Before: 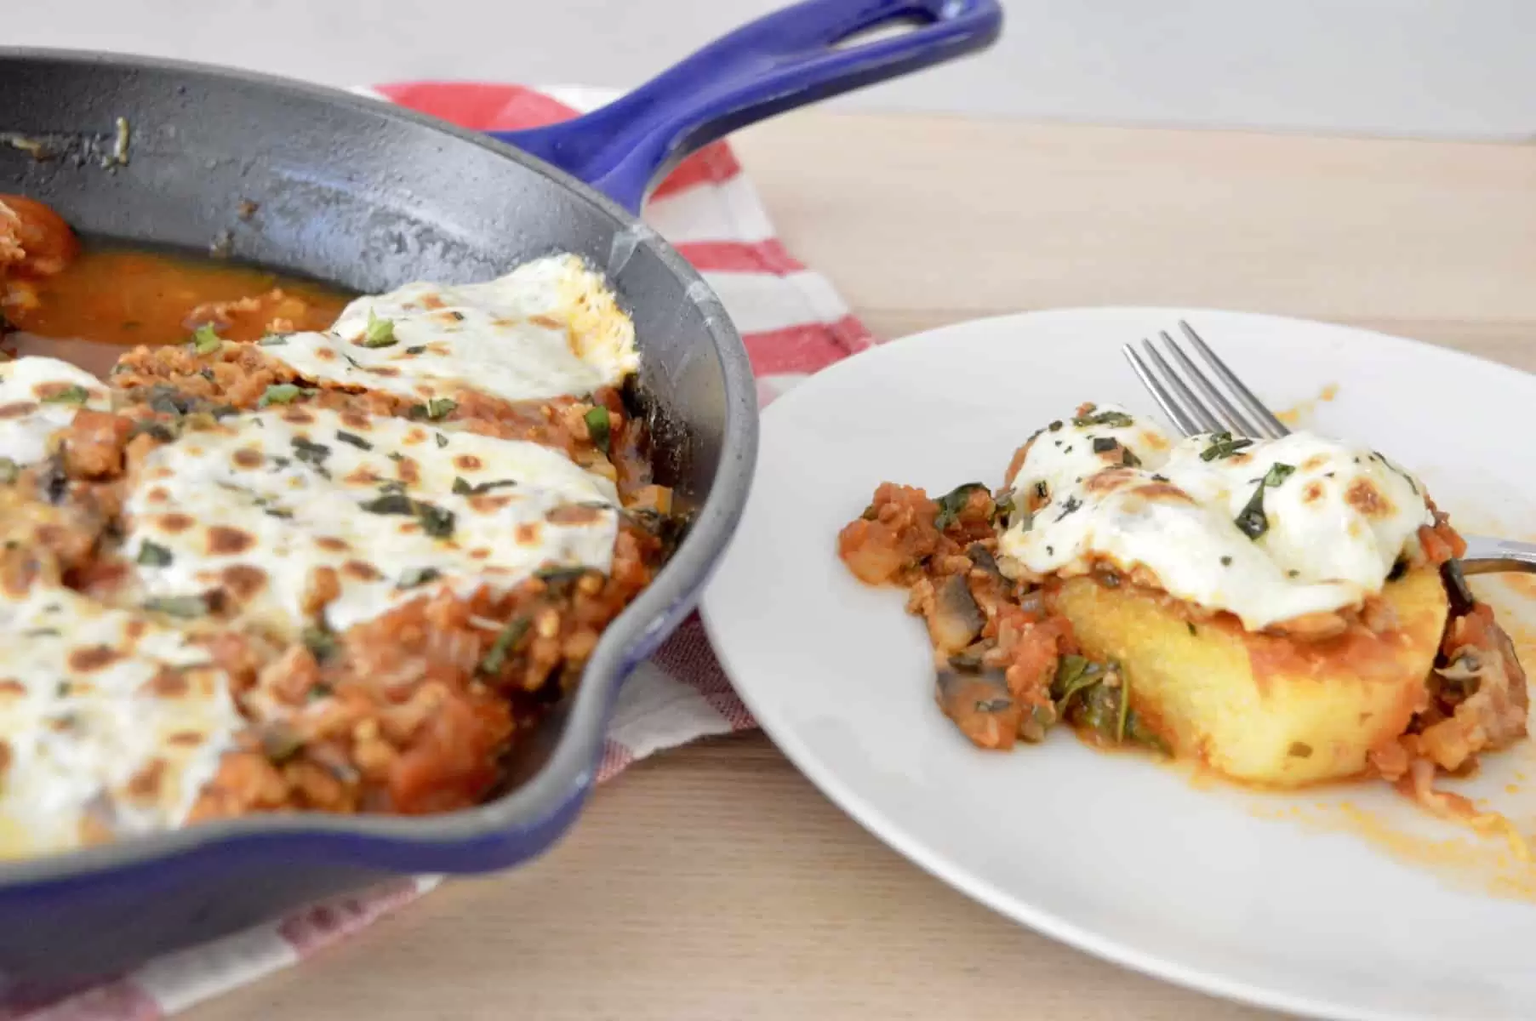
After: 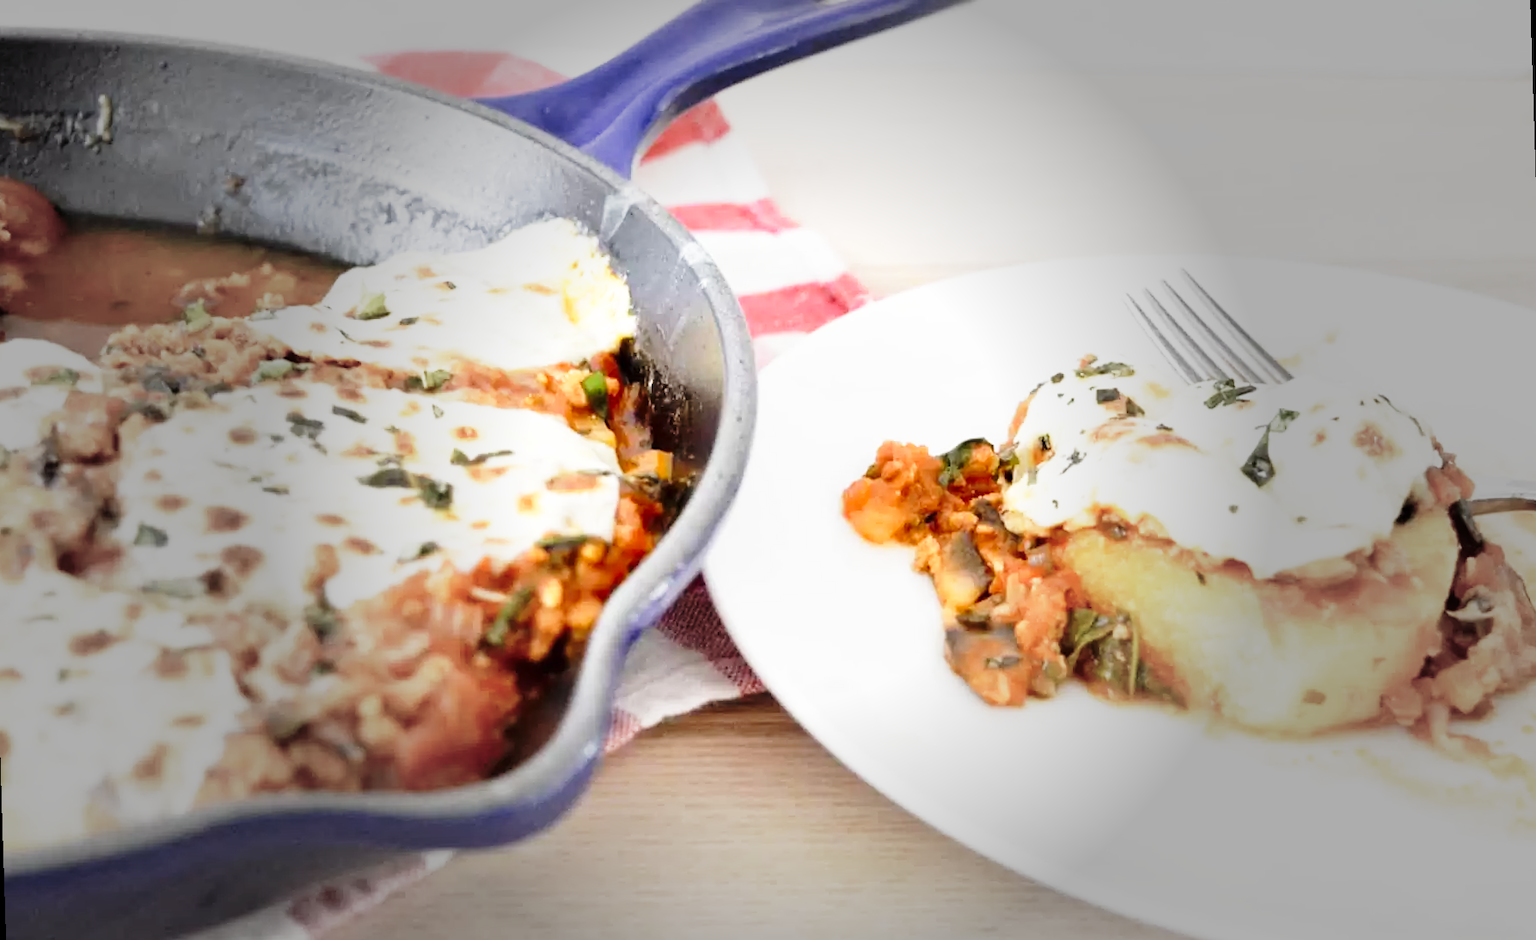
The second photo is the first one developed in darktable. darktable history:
vignetting: fall-off start 31.28%, fall-off radius 34.64%, brightness -0.575
crop: left 1.507%, top 6.147%, right 1.379%, bottom 6.637%
base curve: curves: ch0 [(0, 0) (0.026, 0.03) (0.109, 0.232) (0.351, 0.748) (0.669, 0.968) (1, 1)], preserve colors none
rotate and perspective: rotation -1.77°, lens shift (horizontal) 0.004, automatic cropping off
